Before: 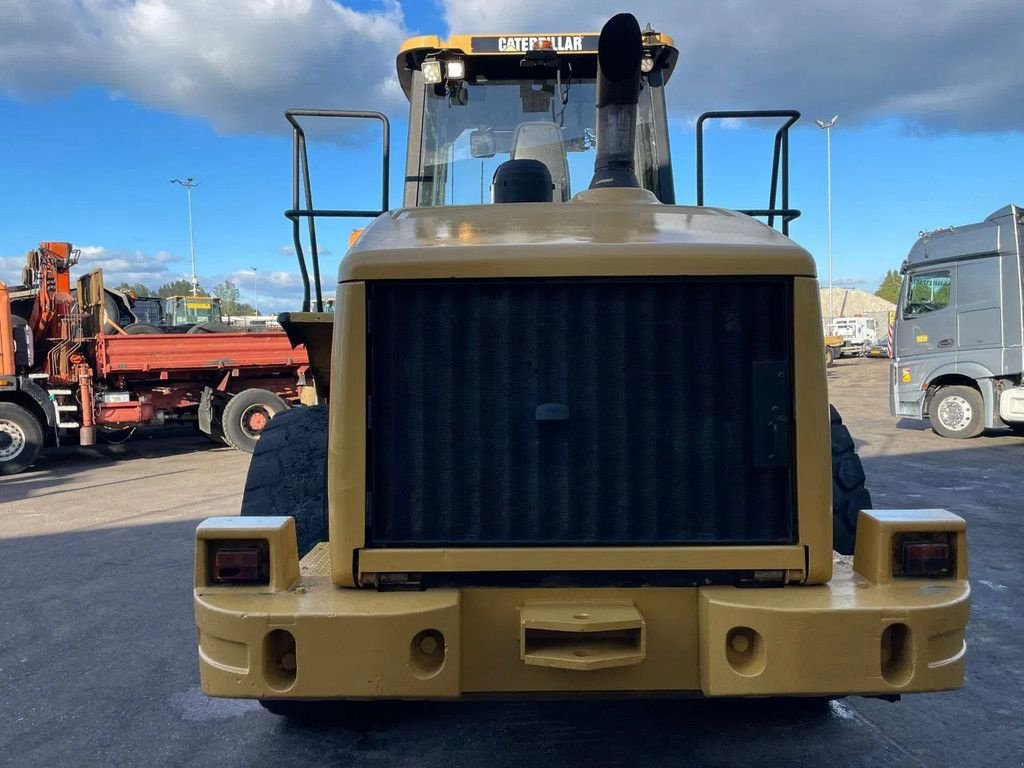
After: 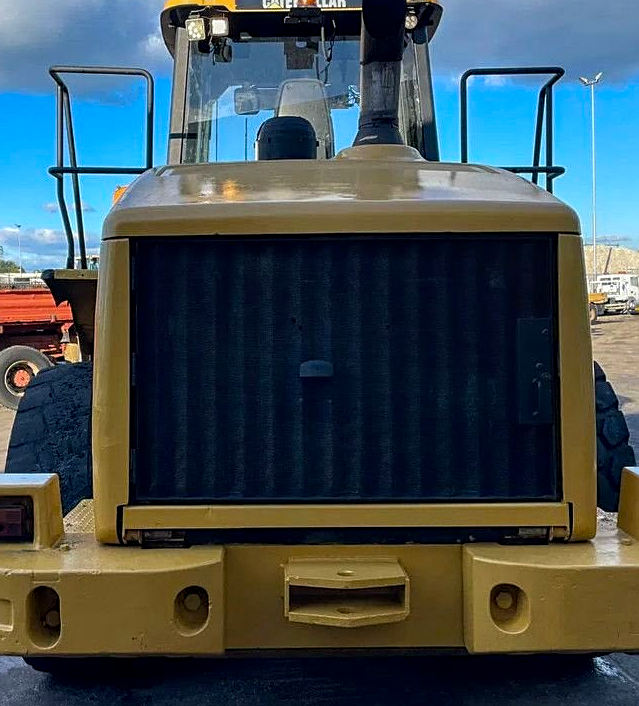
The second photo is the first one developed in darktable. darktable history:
crop and rotate: left 23.05%, top 5.626%, right 14.506%, bottom 2.35%
local contrast: on, module defaults
color balance rgb: shadows lift › luminance -9.756%, shadows lift › chroma 0.69%, shadows lift › hue 110.85°, linear chroma grading › global chroma 24.452%, perceptual saturation grading › global saturation 0.337%
sharpen: on, module defaults
